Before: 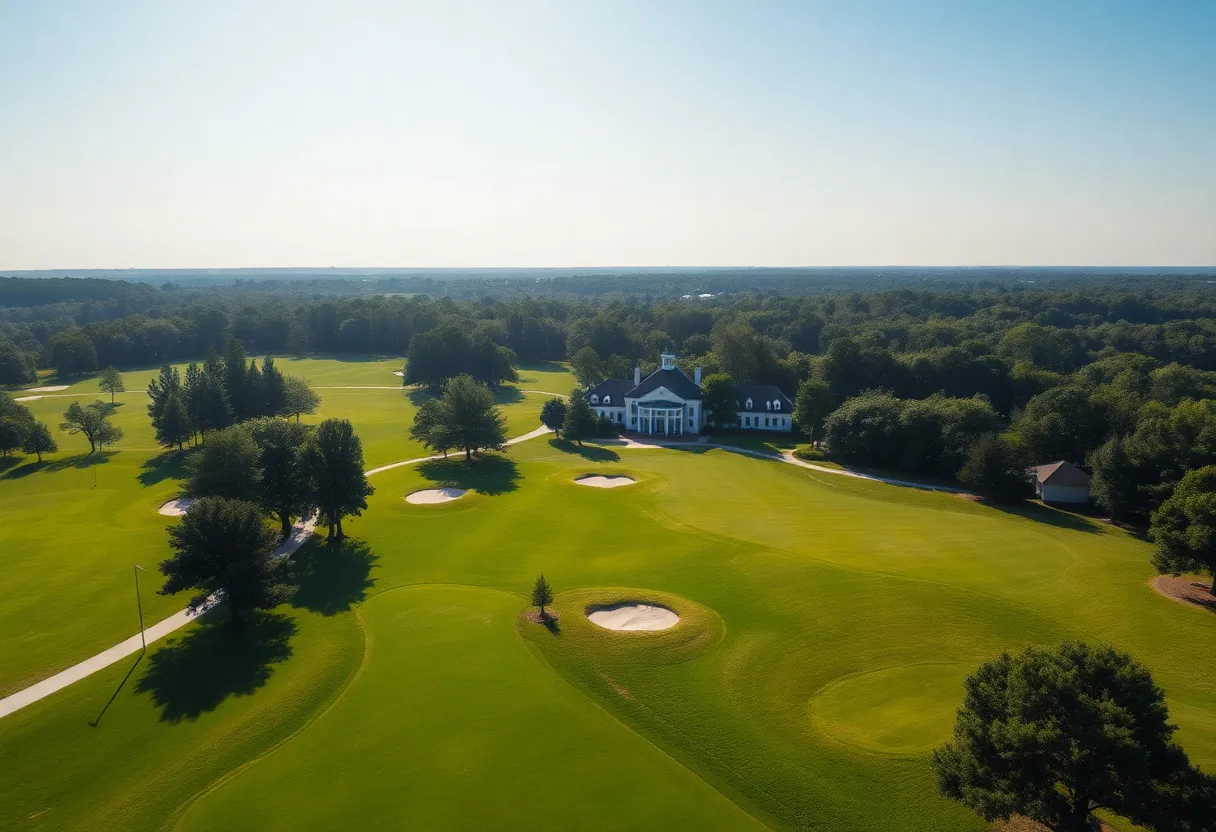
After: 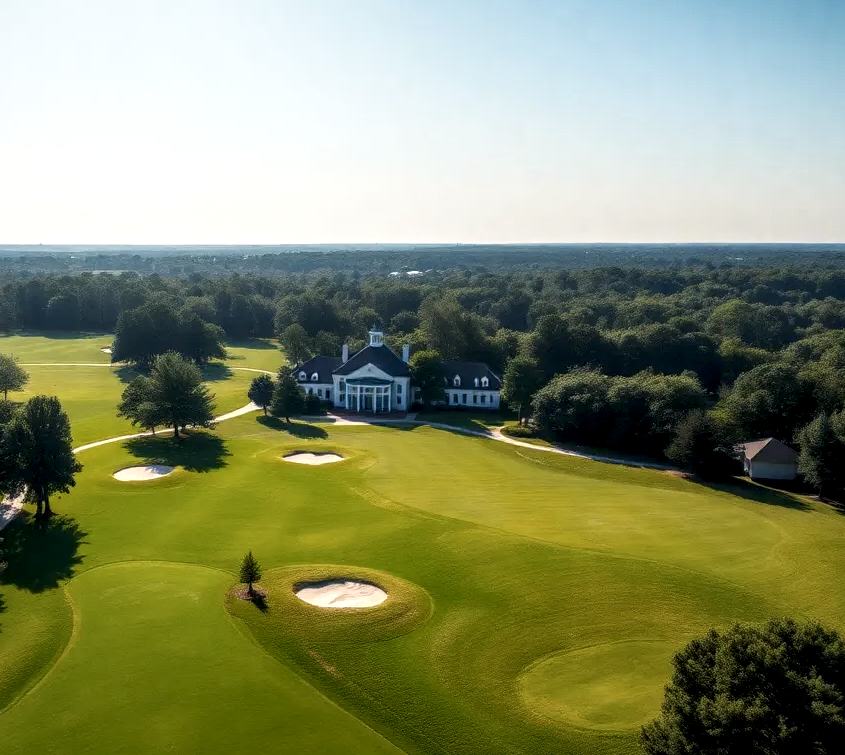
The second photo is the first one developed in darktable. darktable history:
shadows and highlights: shadows 0, highlights 40
local contrast: highlights 60%, shadows 60%, detail 160%
crop and rotate: left 24.034%, top 2.838%, right 6.406%, bottom 6.299%
